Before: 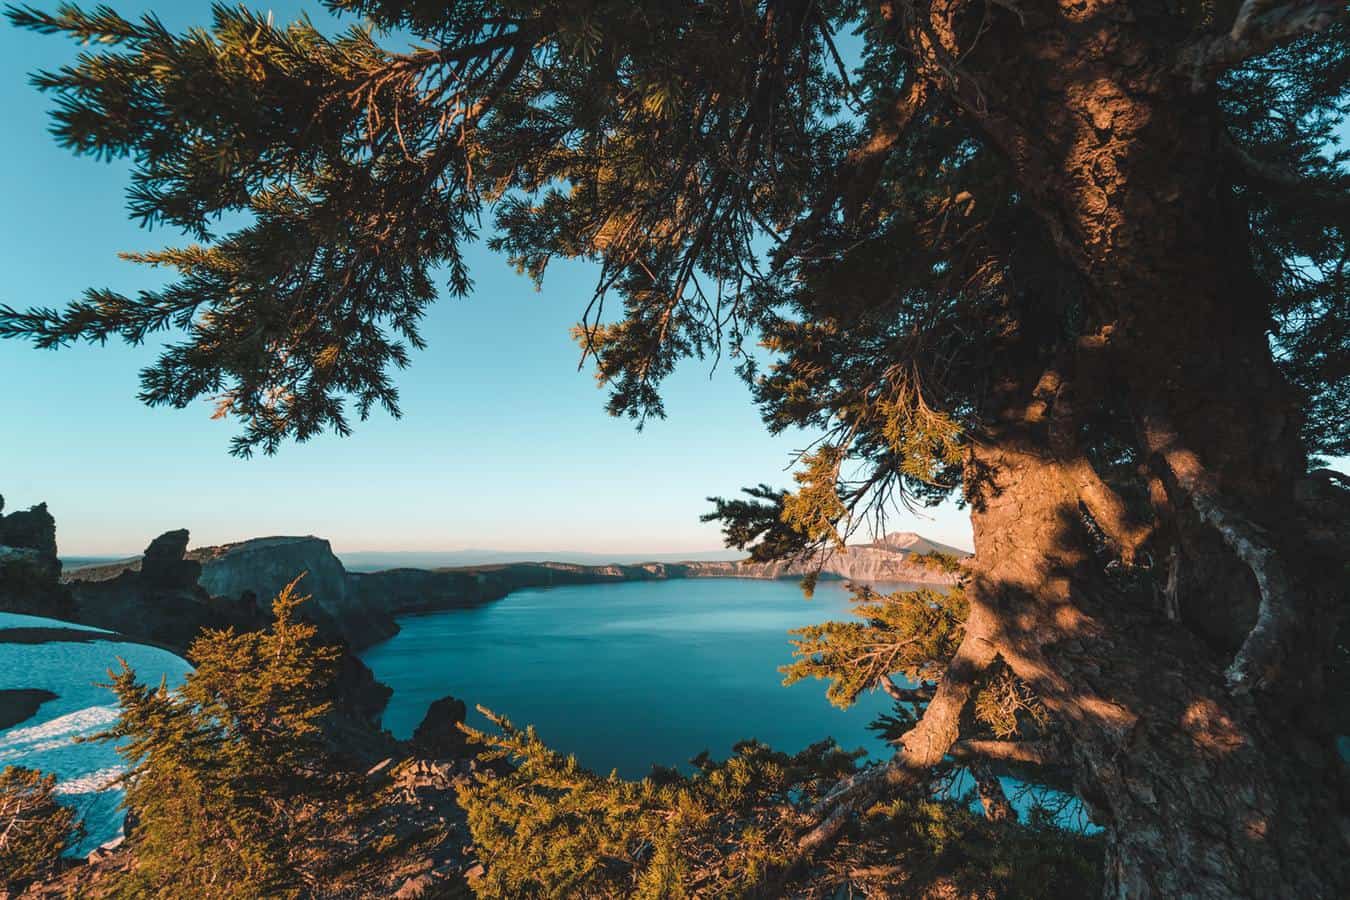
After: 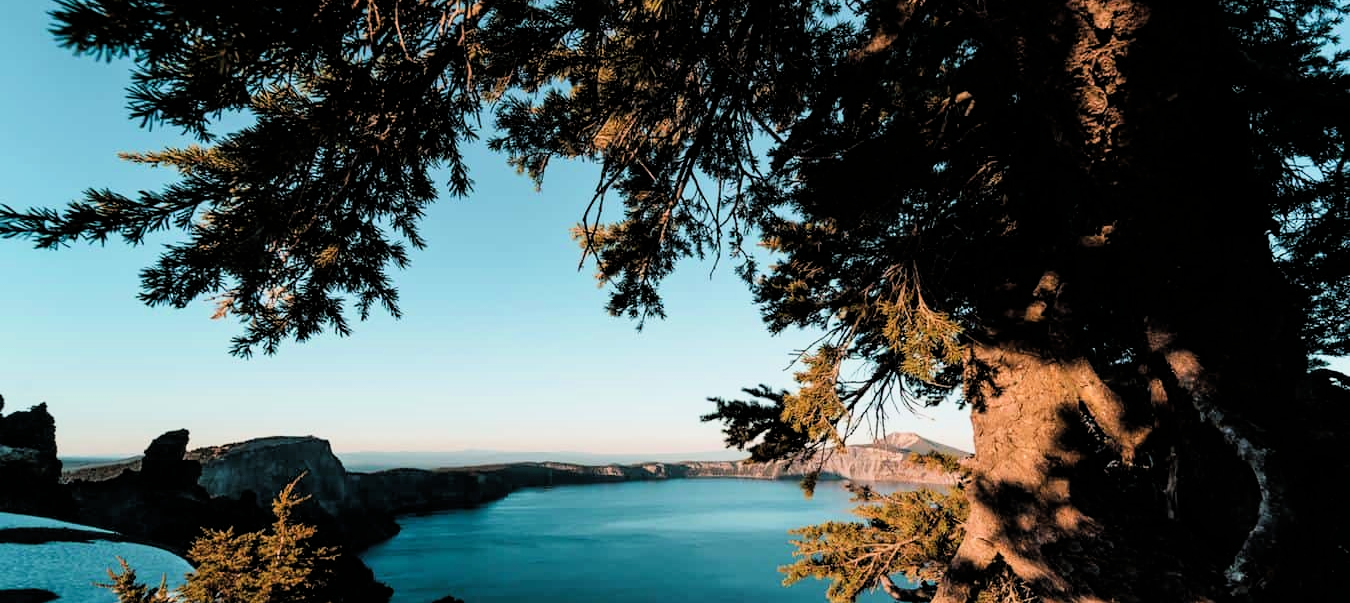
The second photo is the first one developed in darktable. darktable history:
filmic rgb: black relative exposure -4.03 EV, white relative exposure 2.99 EV, hardness 2.99, contrast 1.405
crop: top 11.16%, bottom 21.794%
